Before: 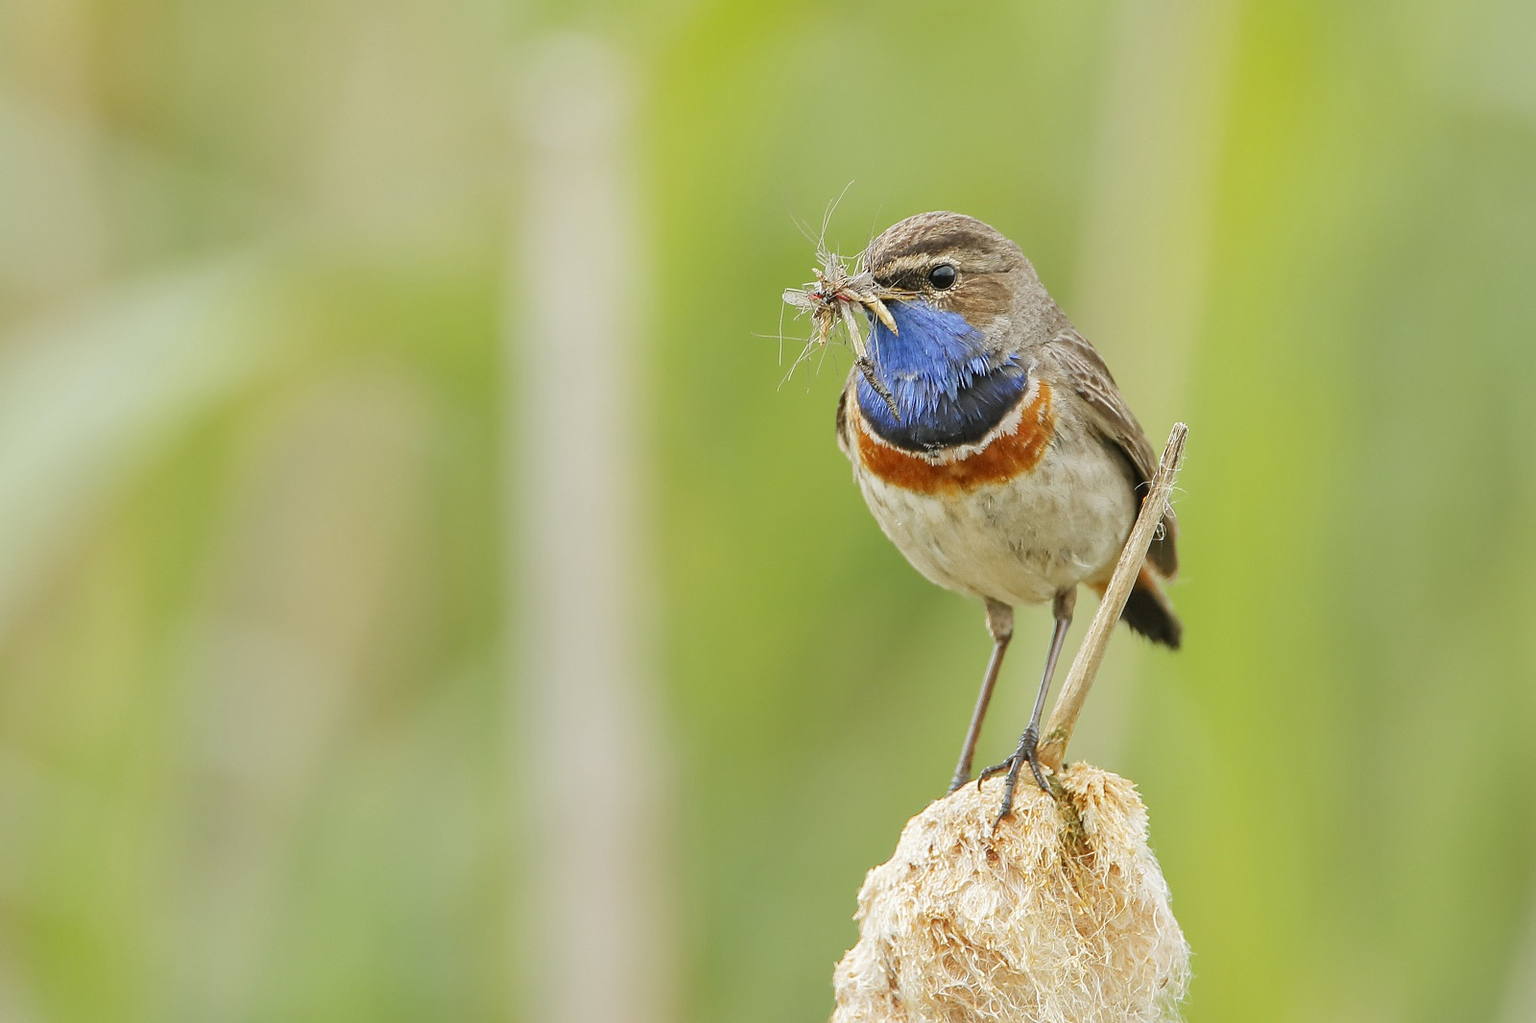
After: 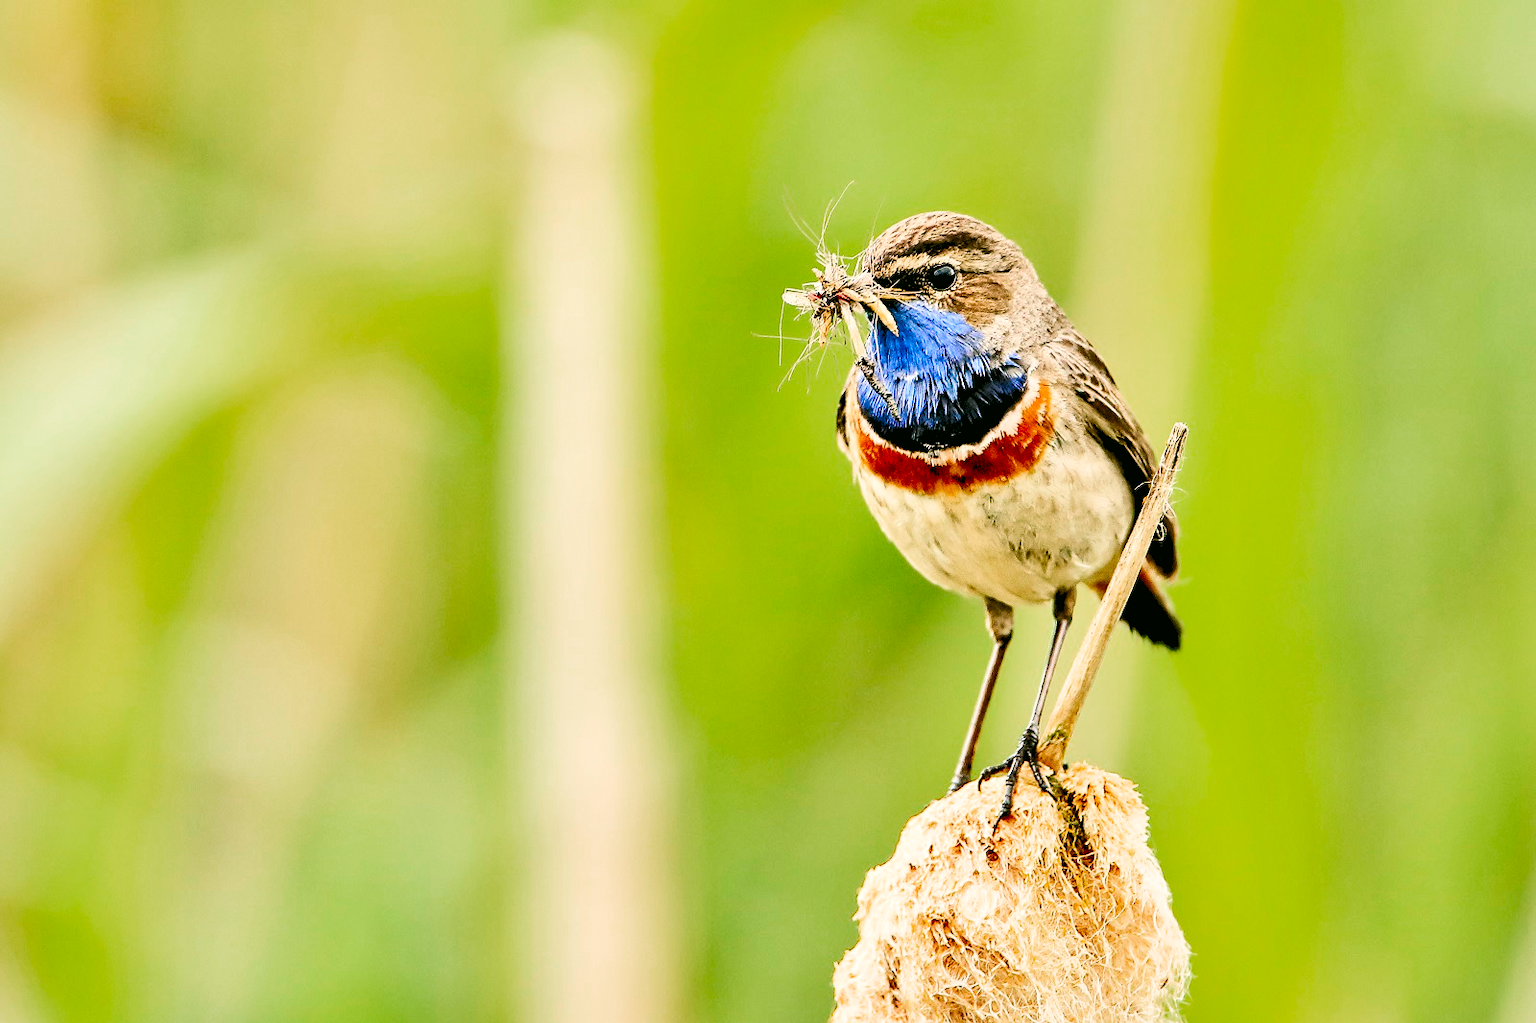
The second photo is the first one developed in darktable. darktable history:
contrast brightness saturation: contrast 0.28
exposure: exposure 0.2 EV, compensate highlight preservation false
shadows and highlights: shadows 49, highlights -41, soften with gaussian
tone curve: curves: ch0 [(0, 0) (0.004, 0.001) (0.133, 0.112) (0.325, 0.362) (0.832, 0.893) (1, 1)], color space Lab, linked channels, preserve colors none
color correction: highlights a* 4.02, highlights b* 4.98, shadows a* -7.55, shadows b* 4.98
contrast equalizer: y [[0.601, 0.6, 0.598, 0.598, 0.6, 0.601], [0.5 ×6], [0.5 ×6], [0 ×6], [0 ×6]]
local contrast: mode bilateral grid, contrast 20, coarseness 50, detail 120%, midtone range 0.2
color zones: curves: ch0 [(0, 0.425) (0.143, 0.422) (0.286, 0.42) (0.429, 0.419) (0.571, 0.419) (0.714, 0.42) (0.857, 0.422) (1, 0.425)]
levels: levels [0.072, 0.414, 0.976]
